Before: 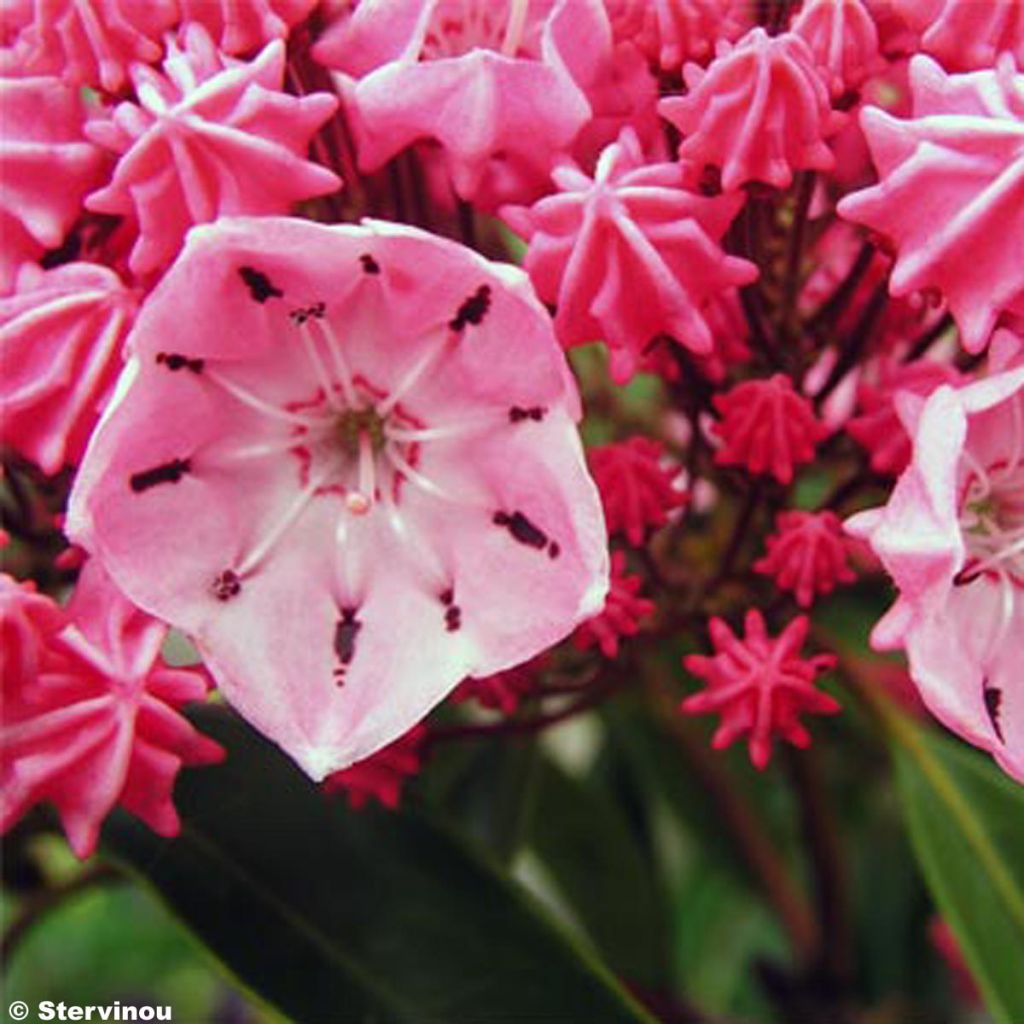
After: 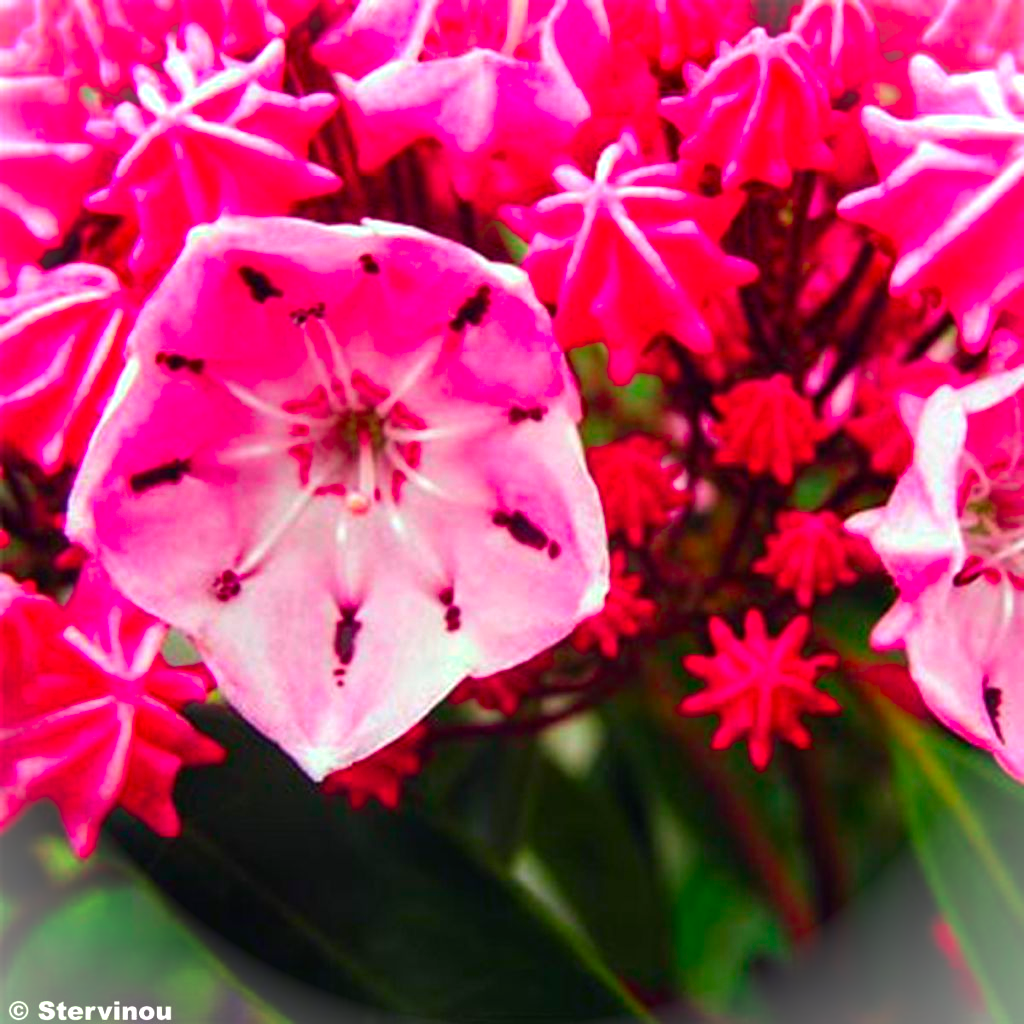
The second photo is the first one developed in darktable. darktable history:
vignetting: fall-off start 100%, brightness 0.3, saturation 0
color contrast: green-magenta contrast 1.69, blue-yellow contrast 1.49
color balance: contrast 10%
